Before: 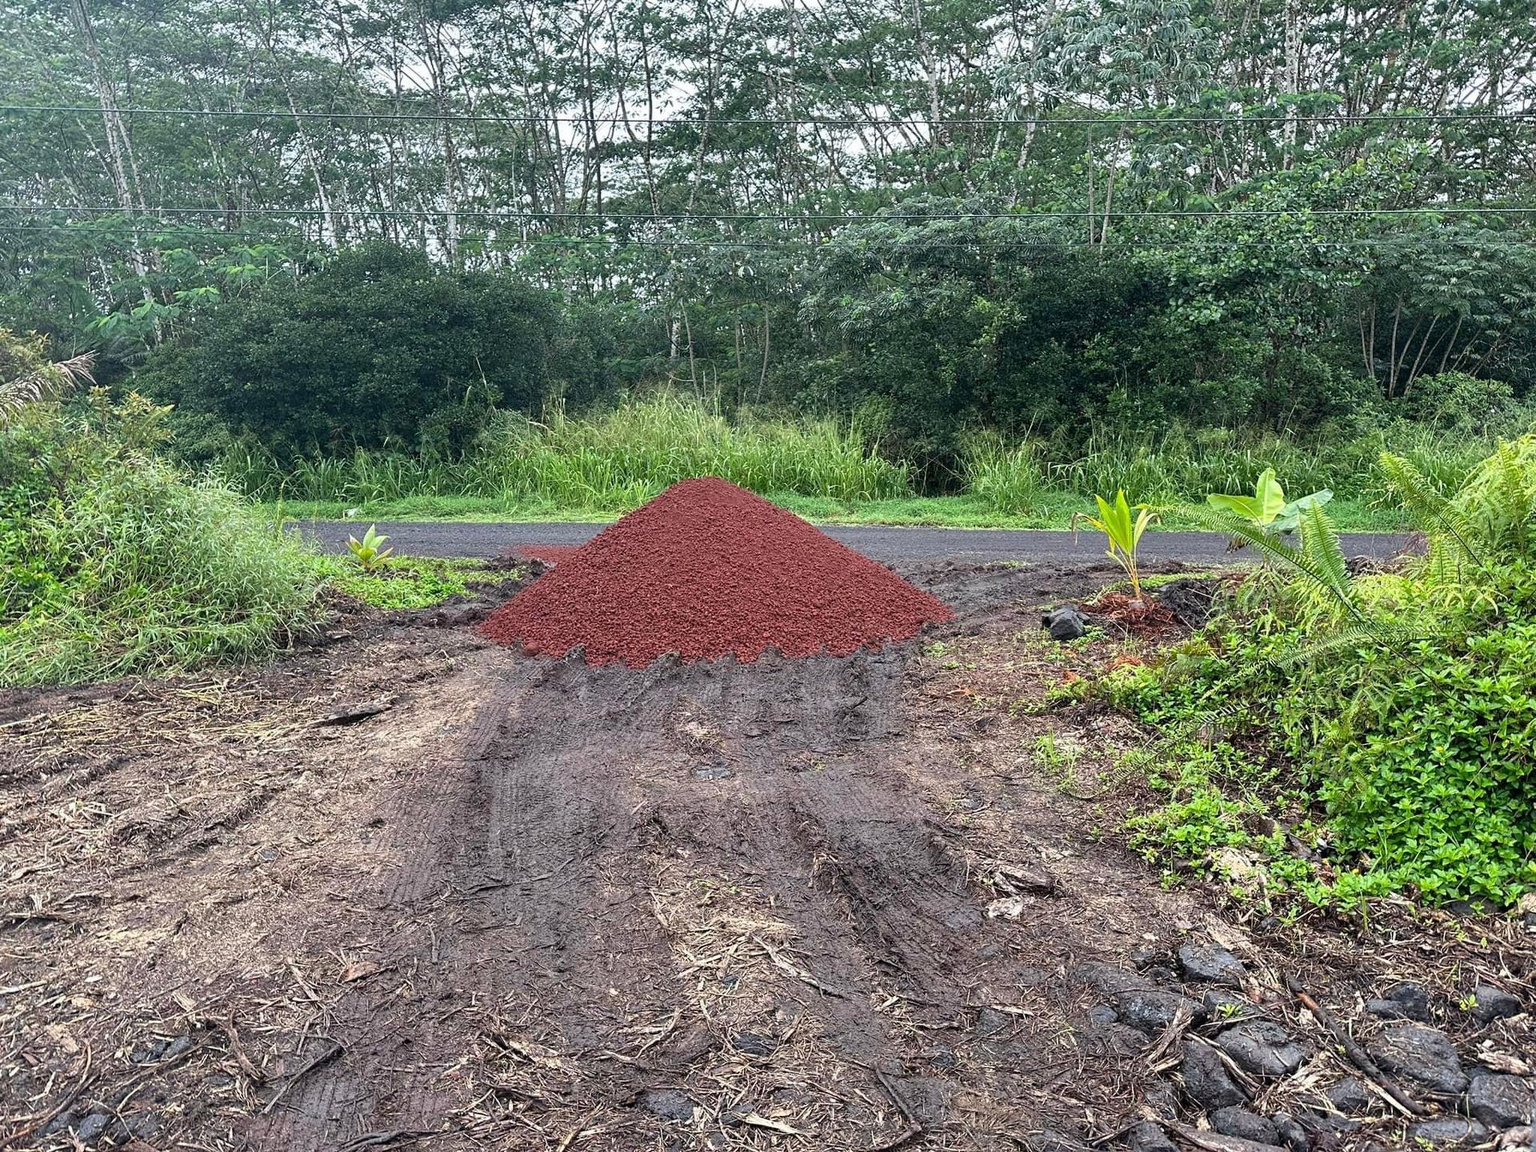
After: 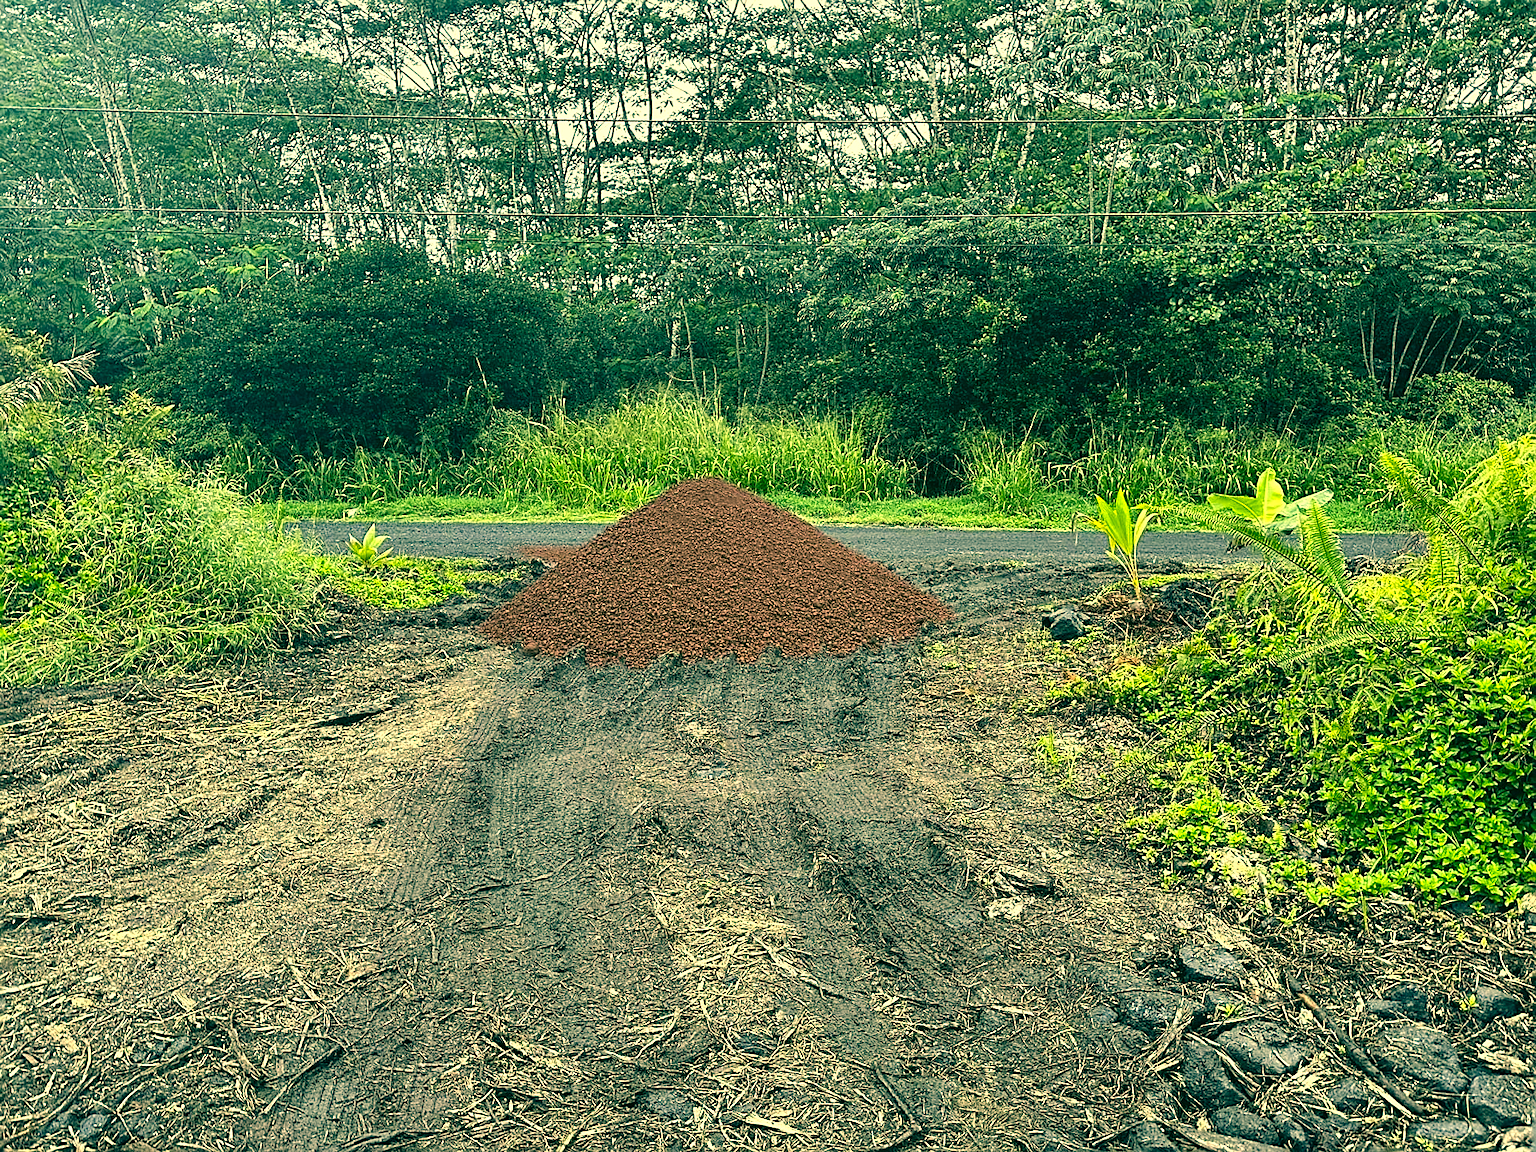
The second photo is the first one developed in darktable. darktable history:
tone equalizer: -8 EV -0.417 EV, -7 EV -0.389 EV, -6 EV -0.333 EV, -5 EV -0.222 EV, -3 EV 0.222 EV, -2 EV 0.333 EV, -1 EV 0.389 EV, +0 EV 0.417 EV, edges refinement/feathering 500, mask exposure compensation -1.57 EV, preserve details no
color correction: highlights a* 1.83, highlights b* 34.02, shadows a* -36.68, shadows b* -5.48
sharpen: on, module defaults
